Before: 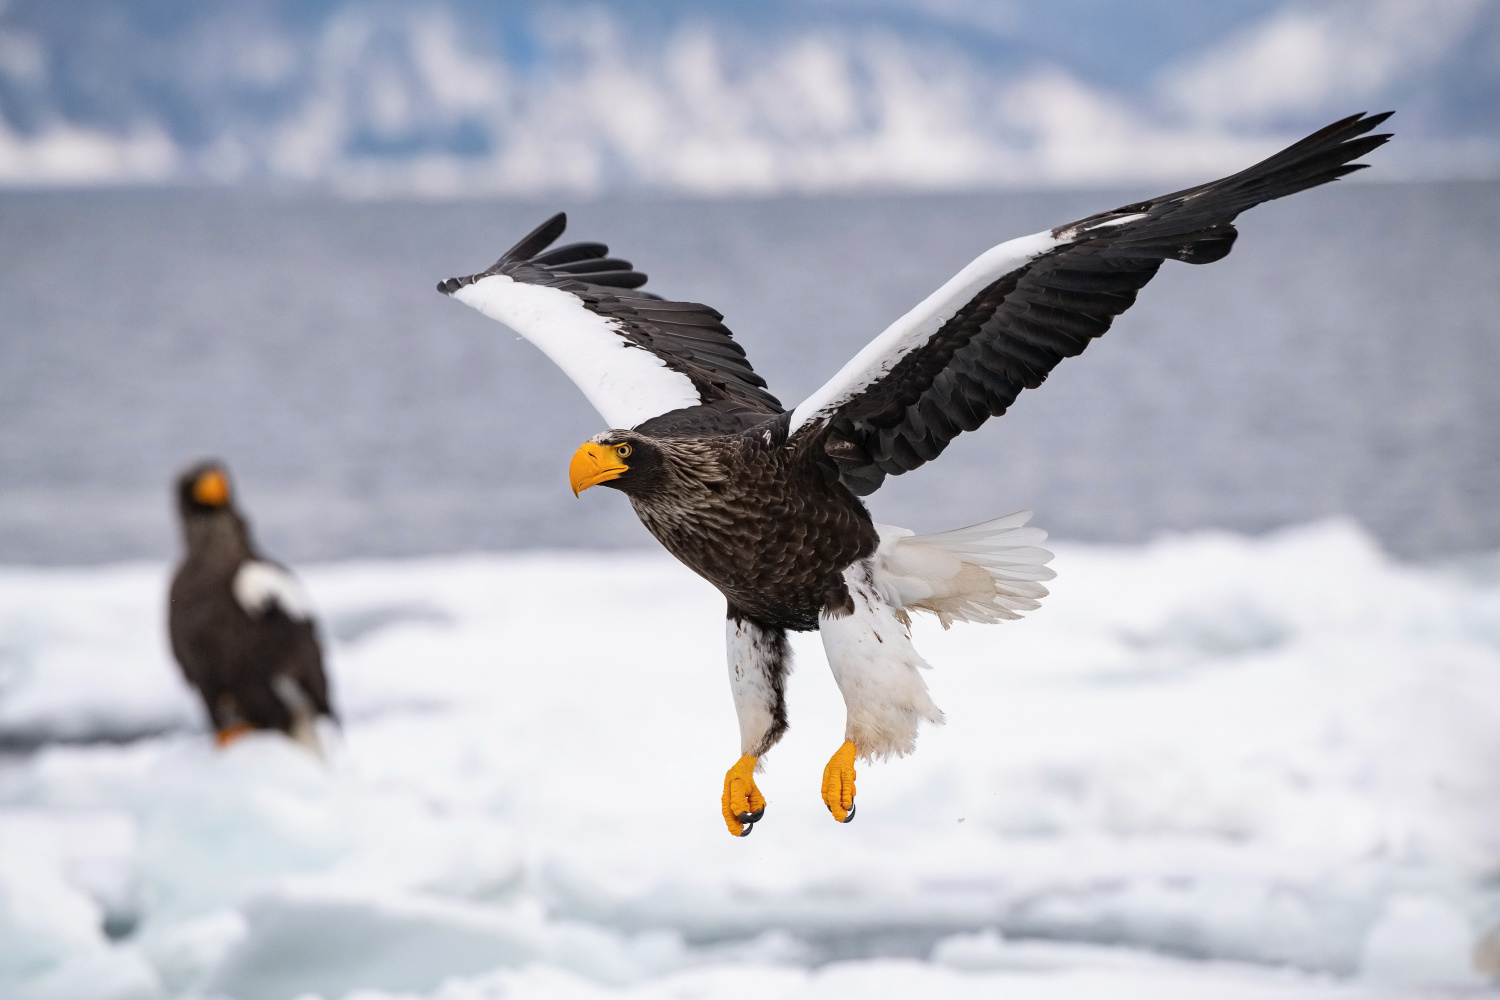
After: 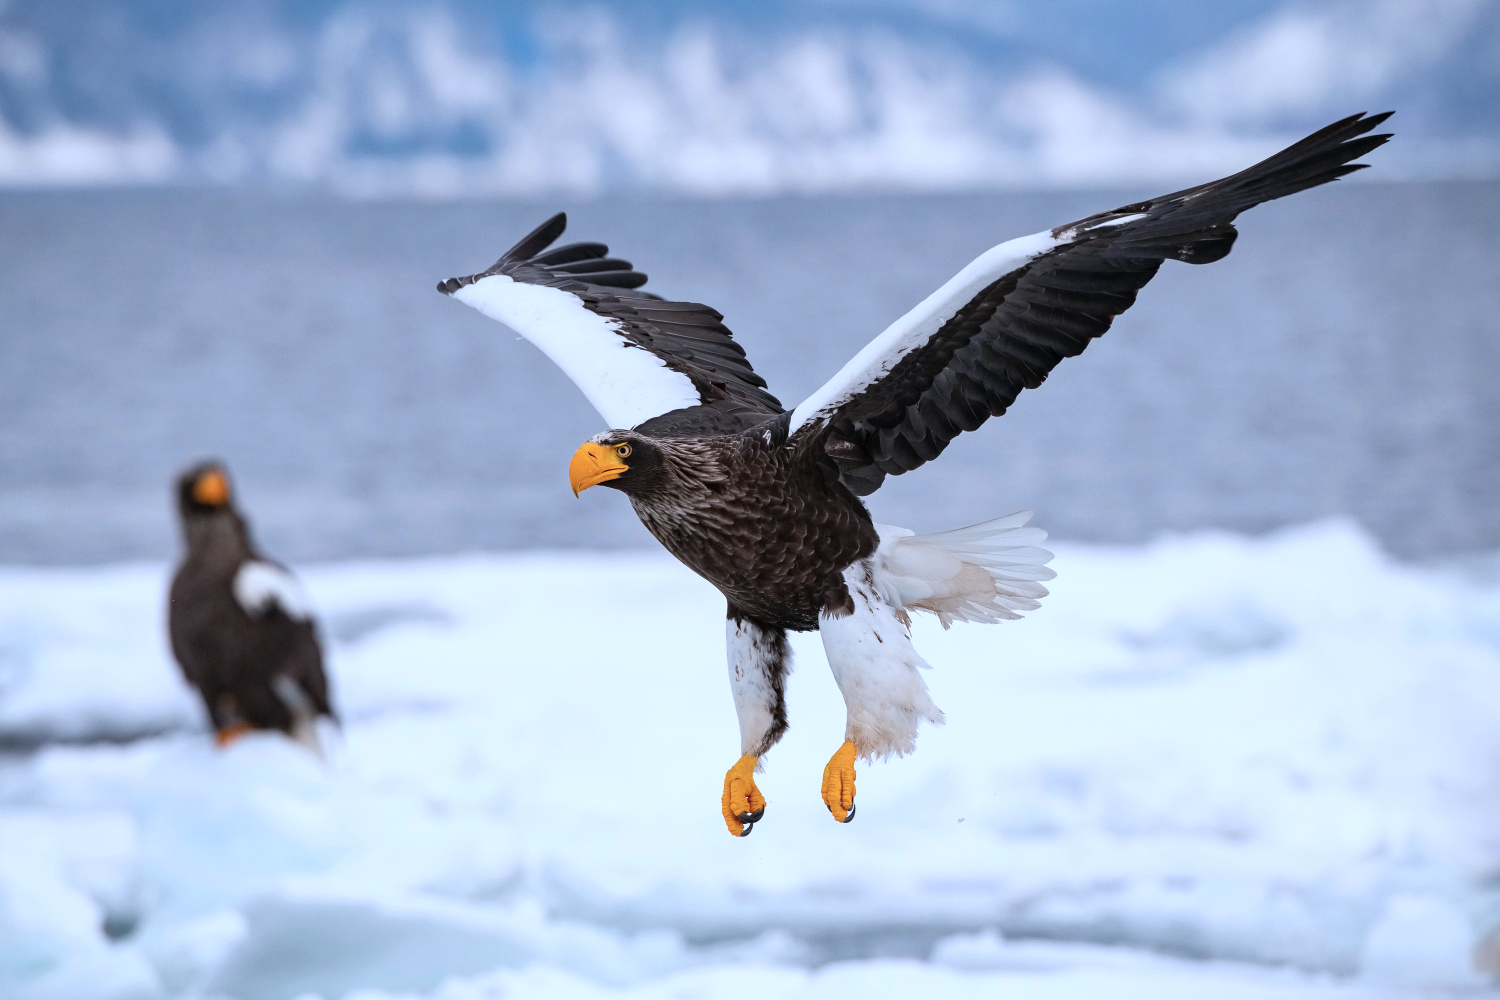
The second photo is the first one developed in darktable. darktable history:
exposure: compensate highlight preservation false
color correction: highlights a* -2.24, highlights b* -18.1
